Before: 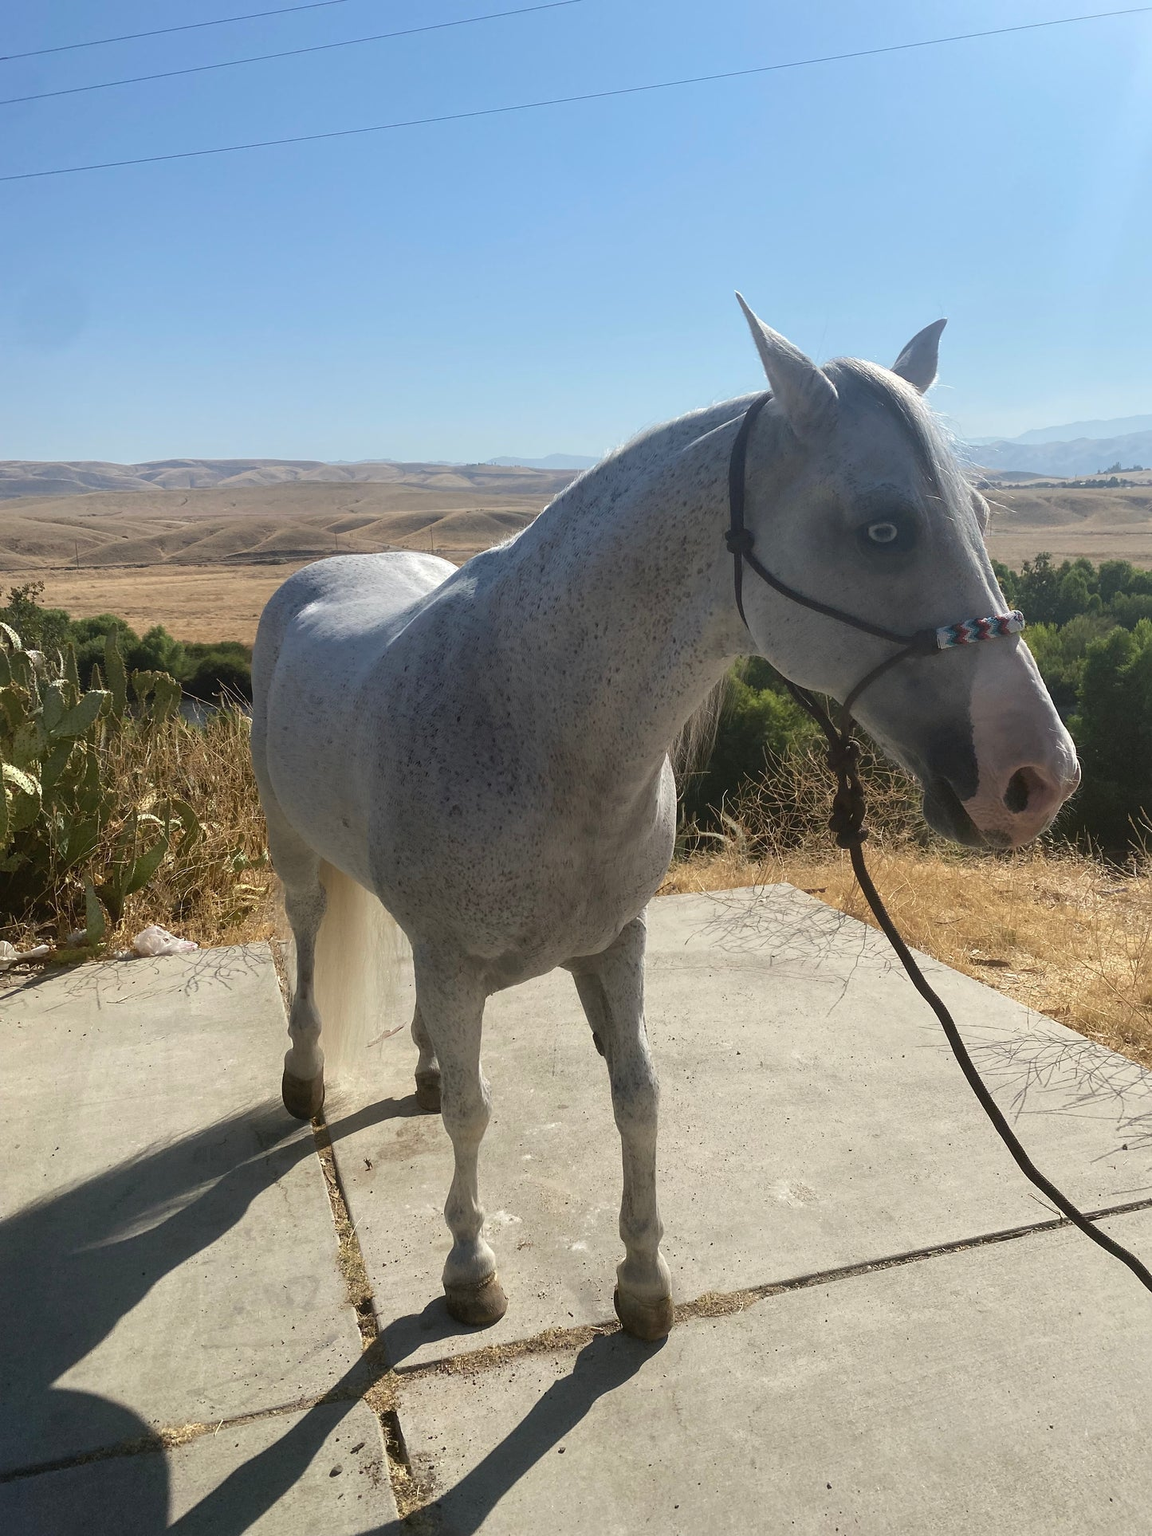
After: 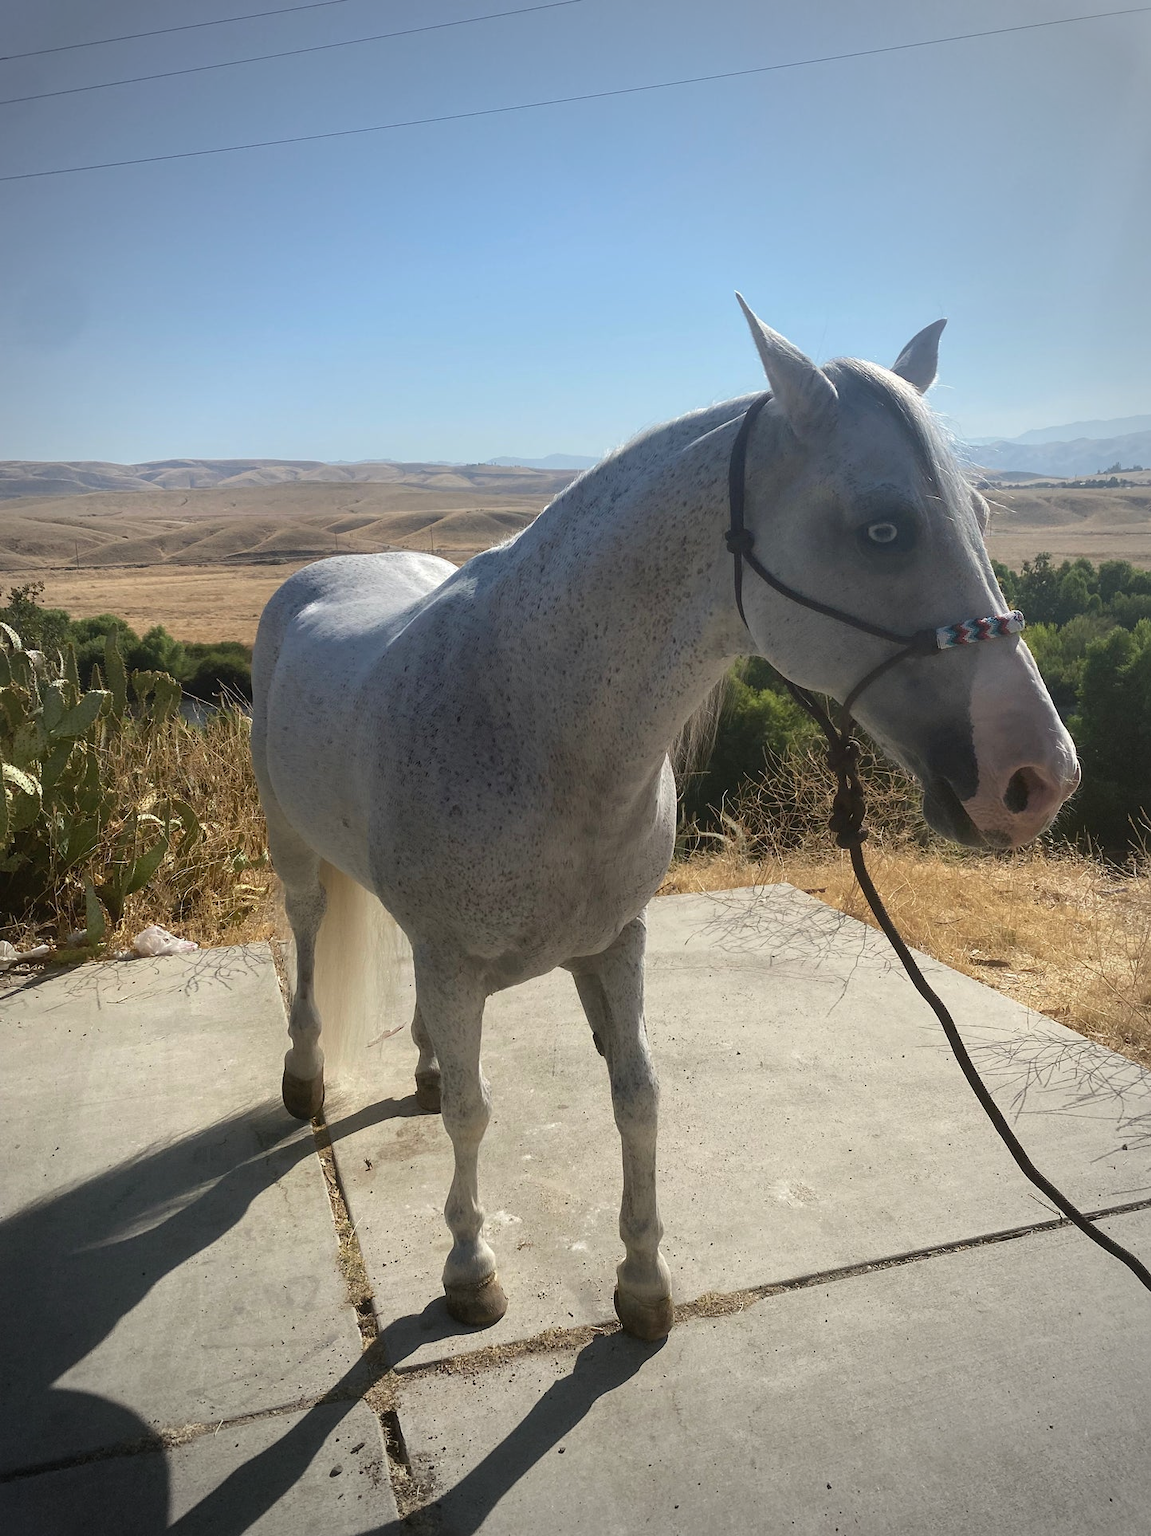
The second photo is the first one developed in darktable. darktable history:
vignetting: fall-off start 67.01%, width/height ratio 1.012
